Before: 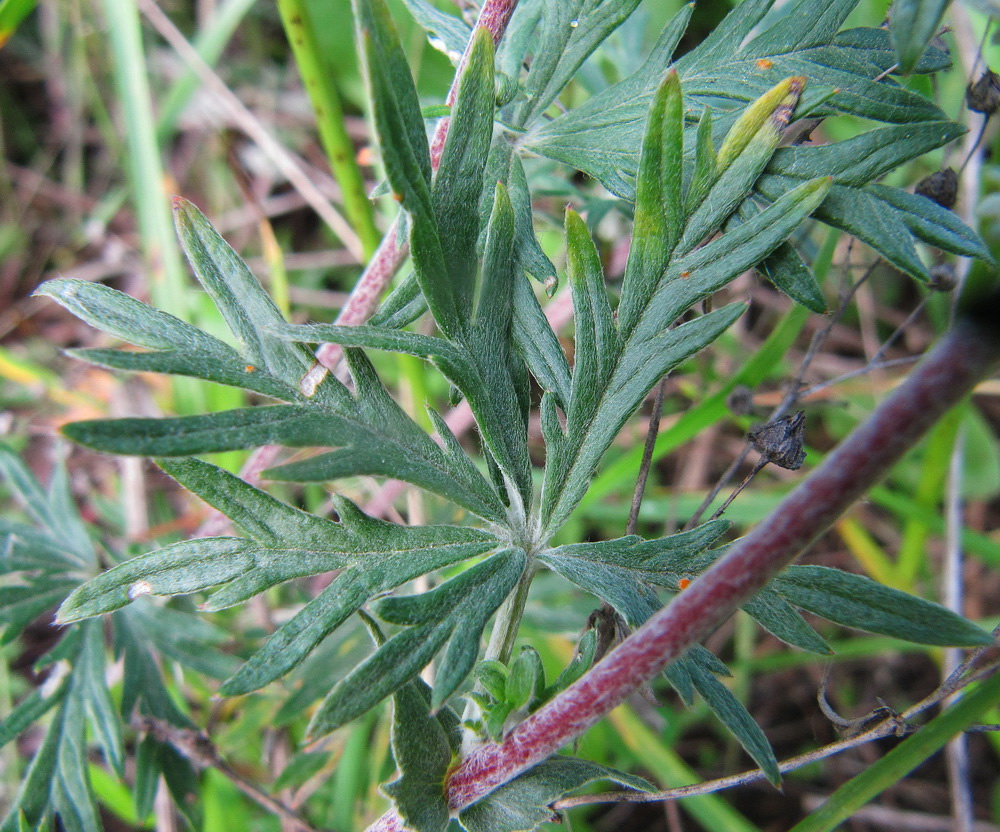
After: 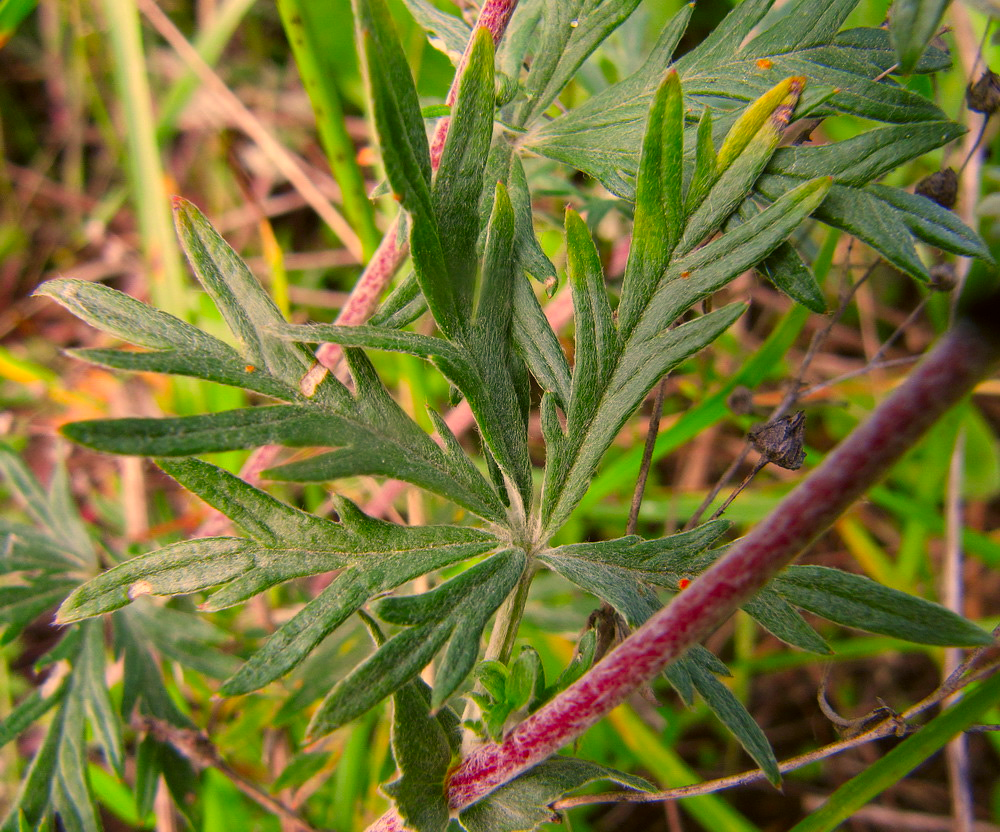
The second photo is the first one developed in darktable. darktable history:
exposure: black level correction 0.001, exposure -0.123 EV, compensate exposure bias true, compensate highlight preservation false
contrast brightness saturation: brightness -0.028, saturation 0.344
color correction: highlights a* 18.38, highlights b* 34.94, shadows a* 1.63, shadows b* 6.57, saturation 1.04
